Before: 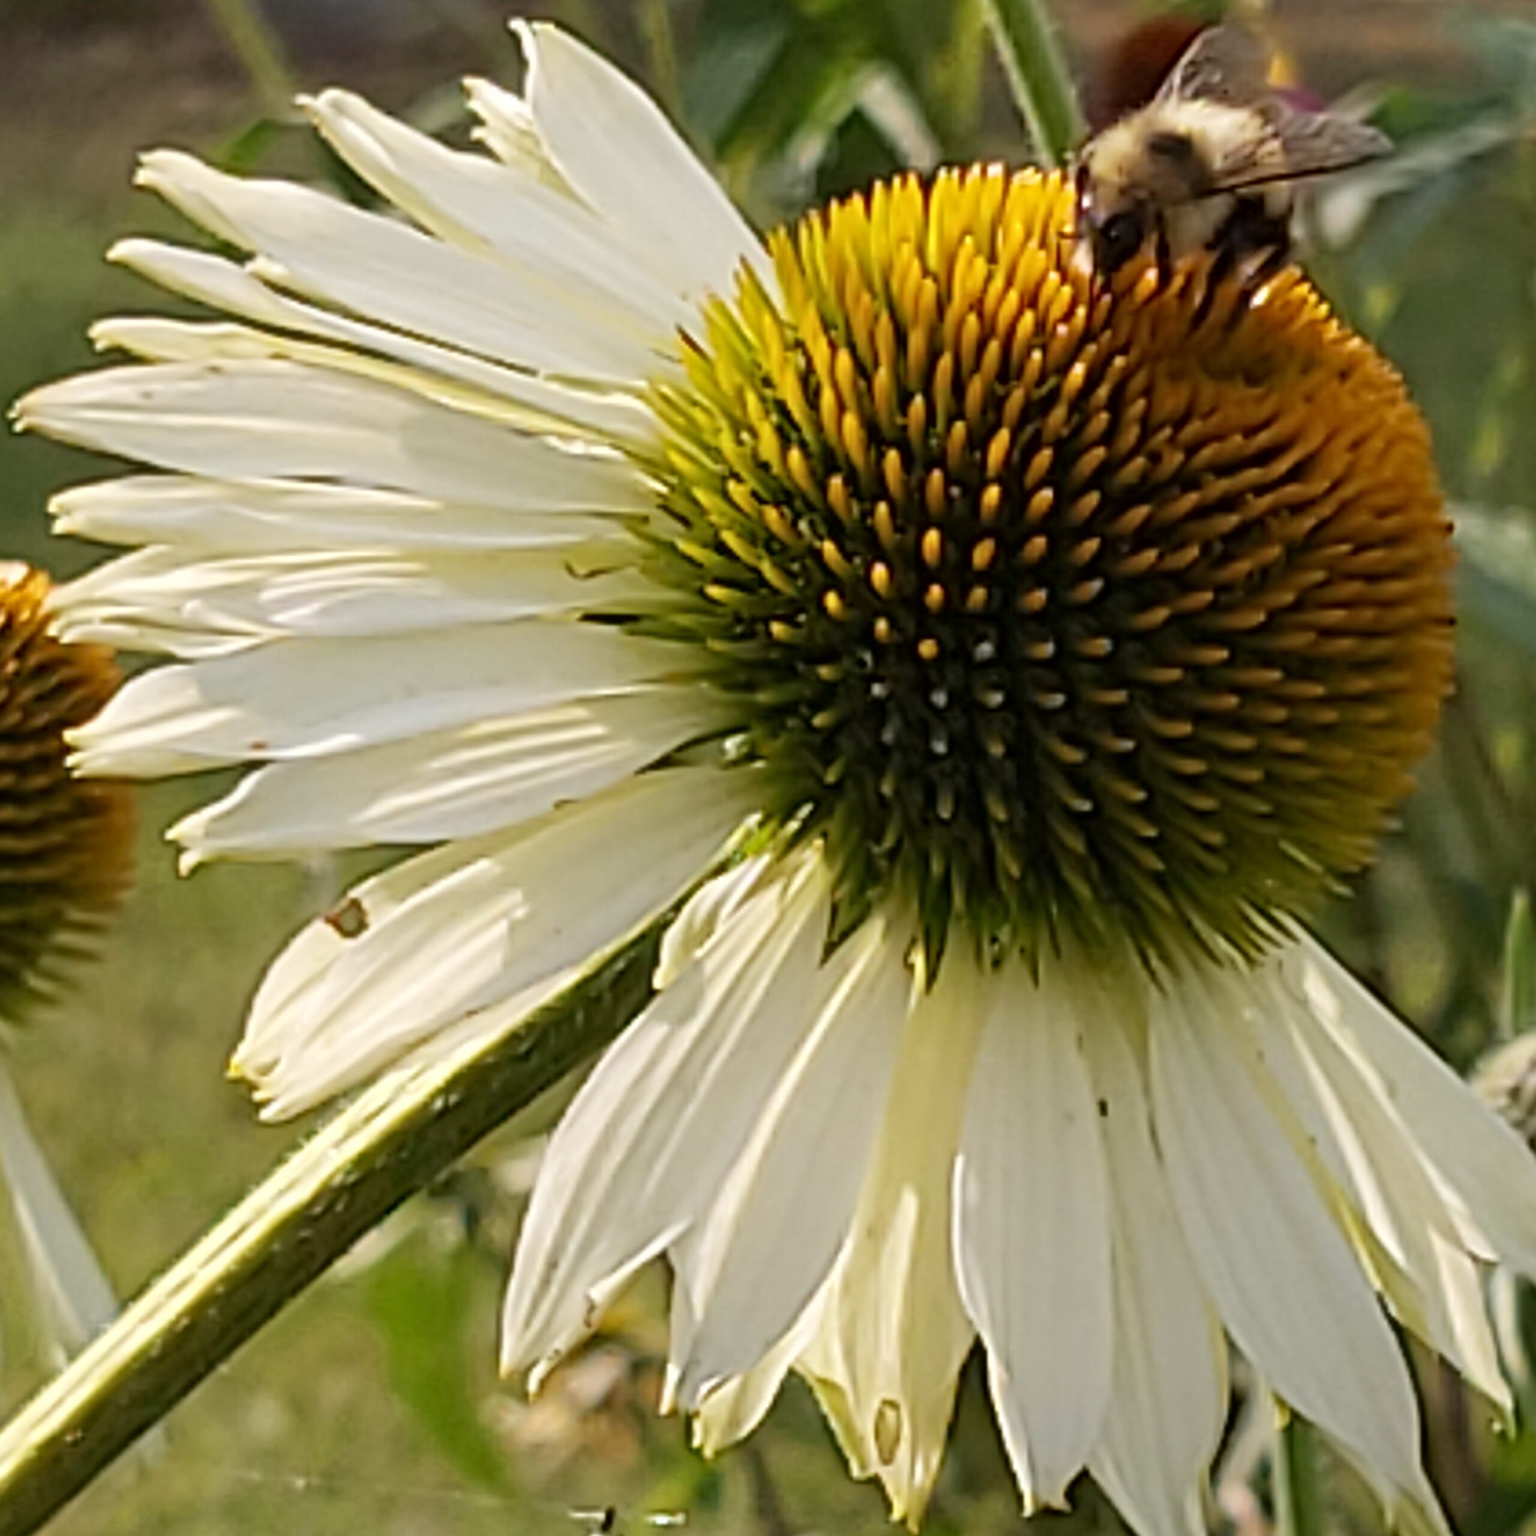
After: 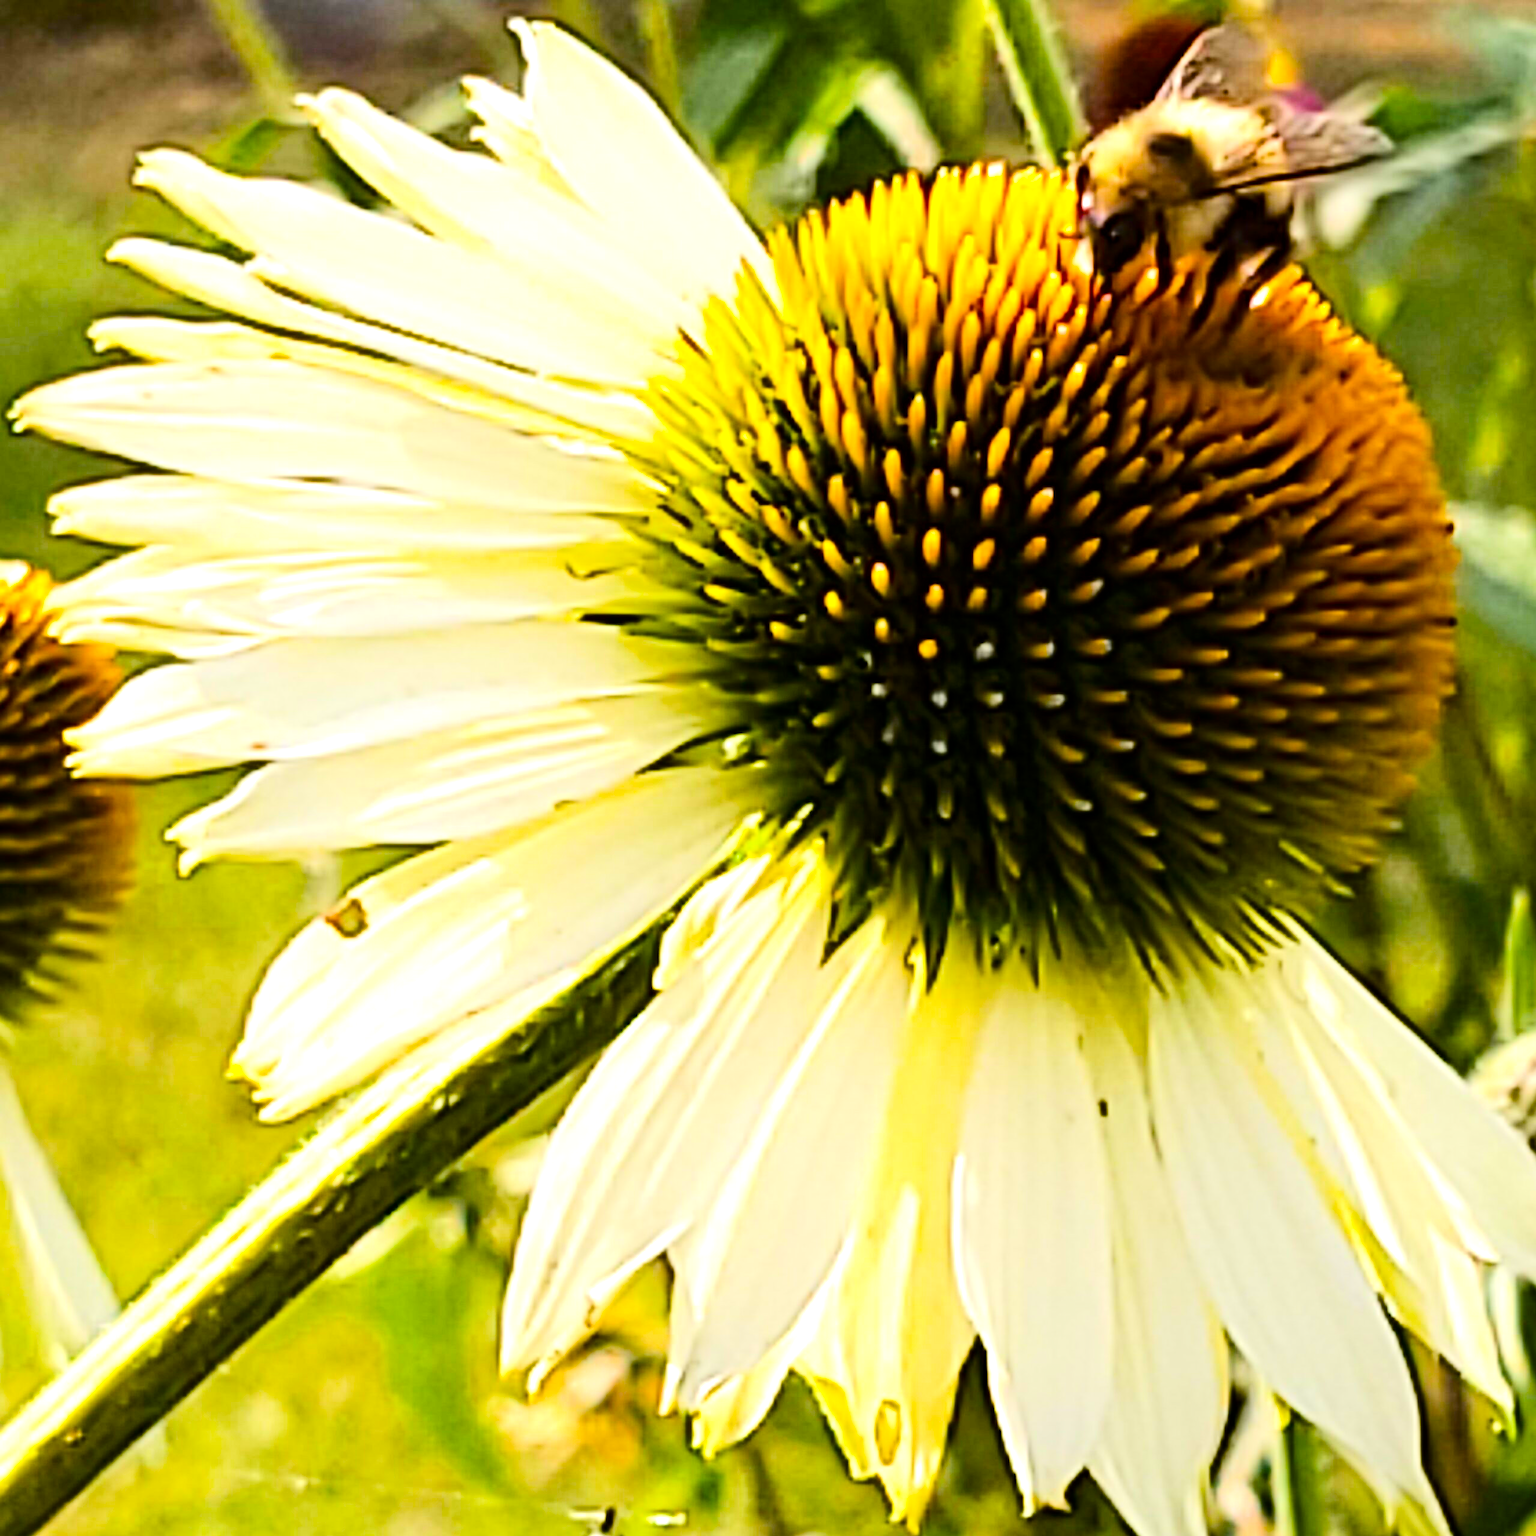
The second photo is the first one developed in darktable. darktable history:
color balance rgb: perceptual saturation grading › global saturation 36.165%, perceptual saturation grading › shadows 35.015%, perceptual brilliance grading › highlights 11.664%, global vibrance 9.551%
contrast brightness saturation: brightness -0.096
tone equalizer: -7 EV 0.158 EV, -6 EV 0.609 EV, -5 EV 1.15 EV, -4 EV 1.36 EV, -3 EV 1.17 EV, -2 EV 0.6 EV, -1 EV 0.149 EV, edges refinement/feathering 500, mask exposure compensation -1.57 EV, preserve details no
